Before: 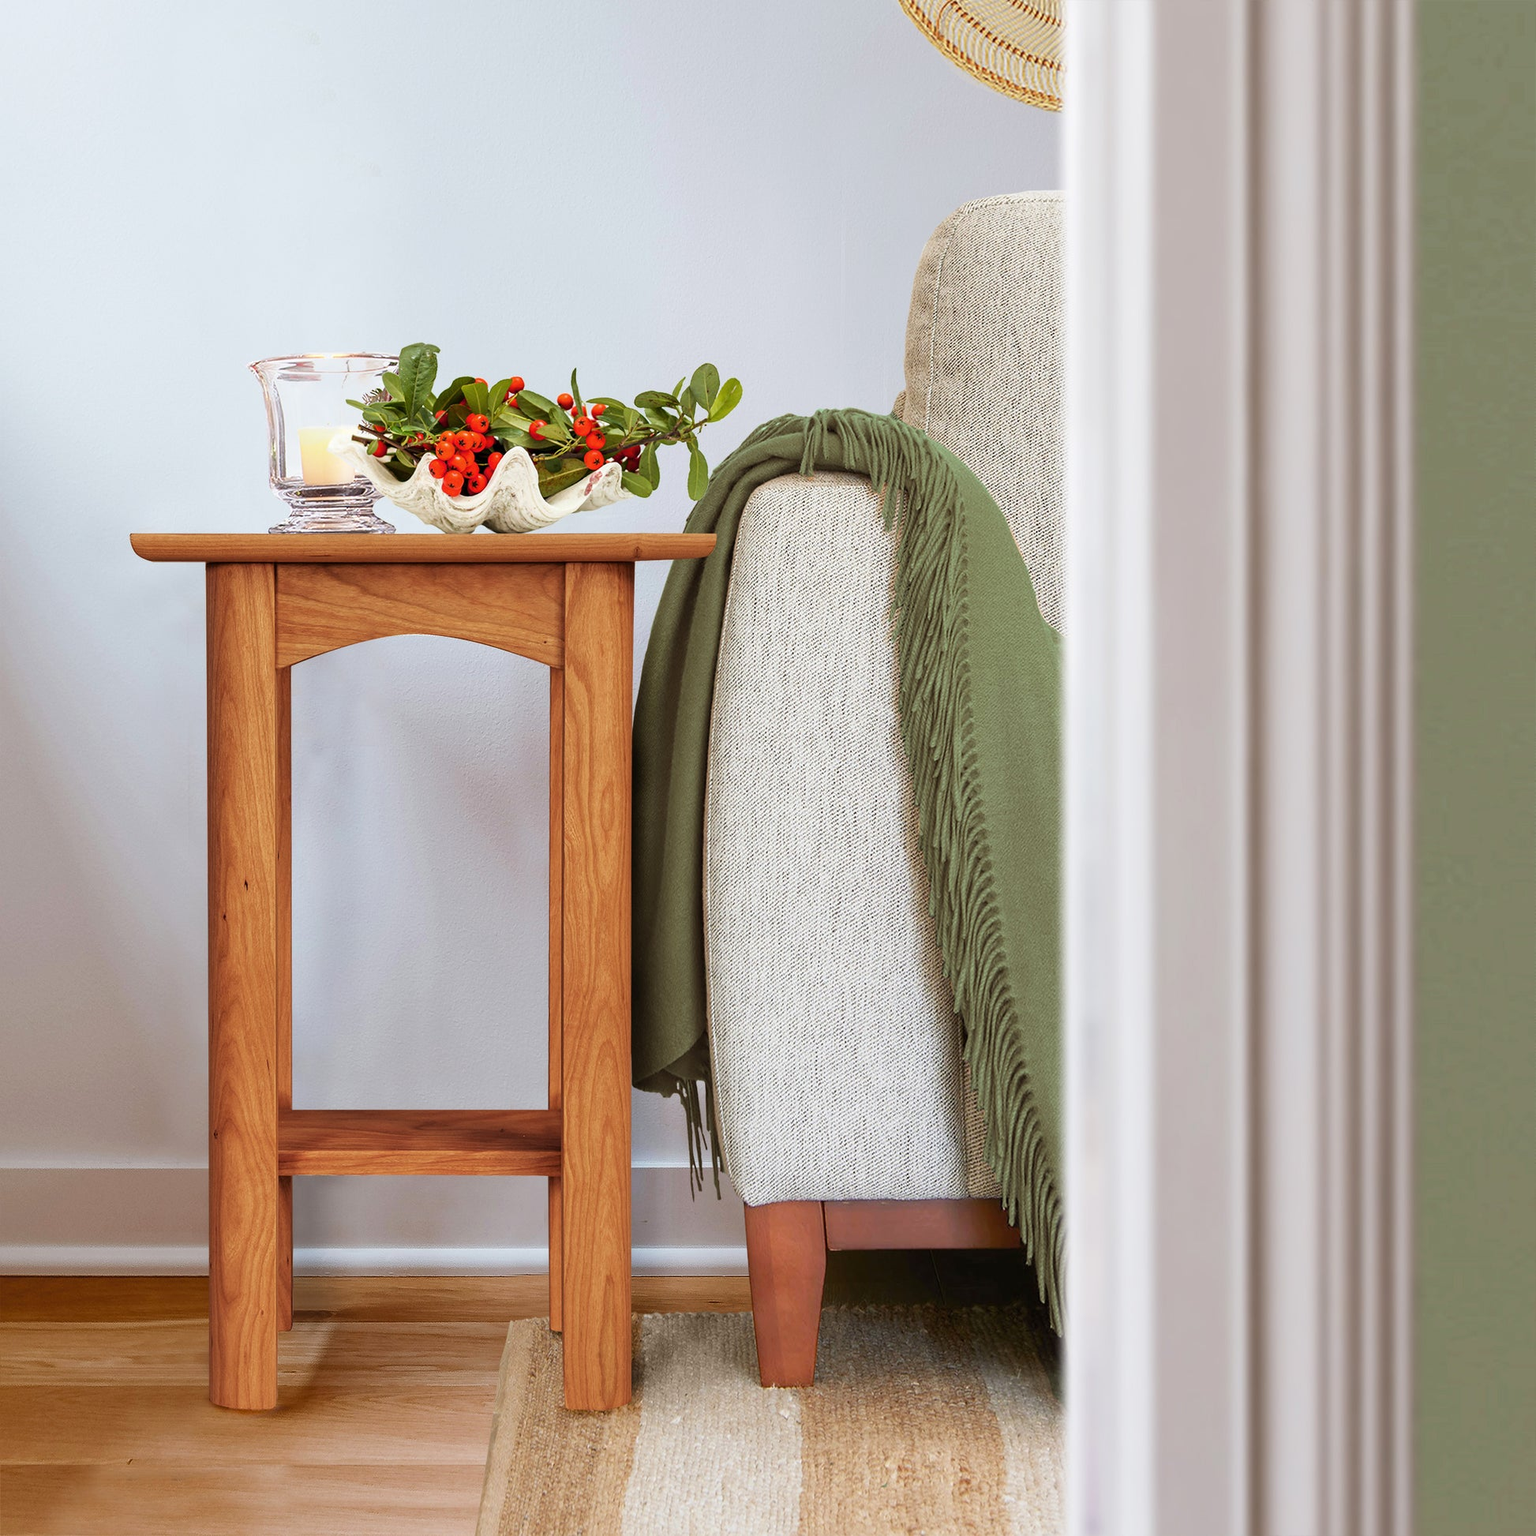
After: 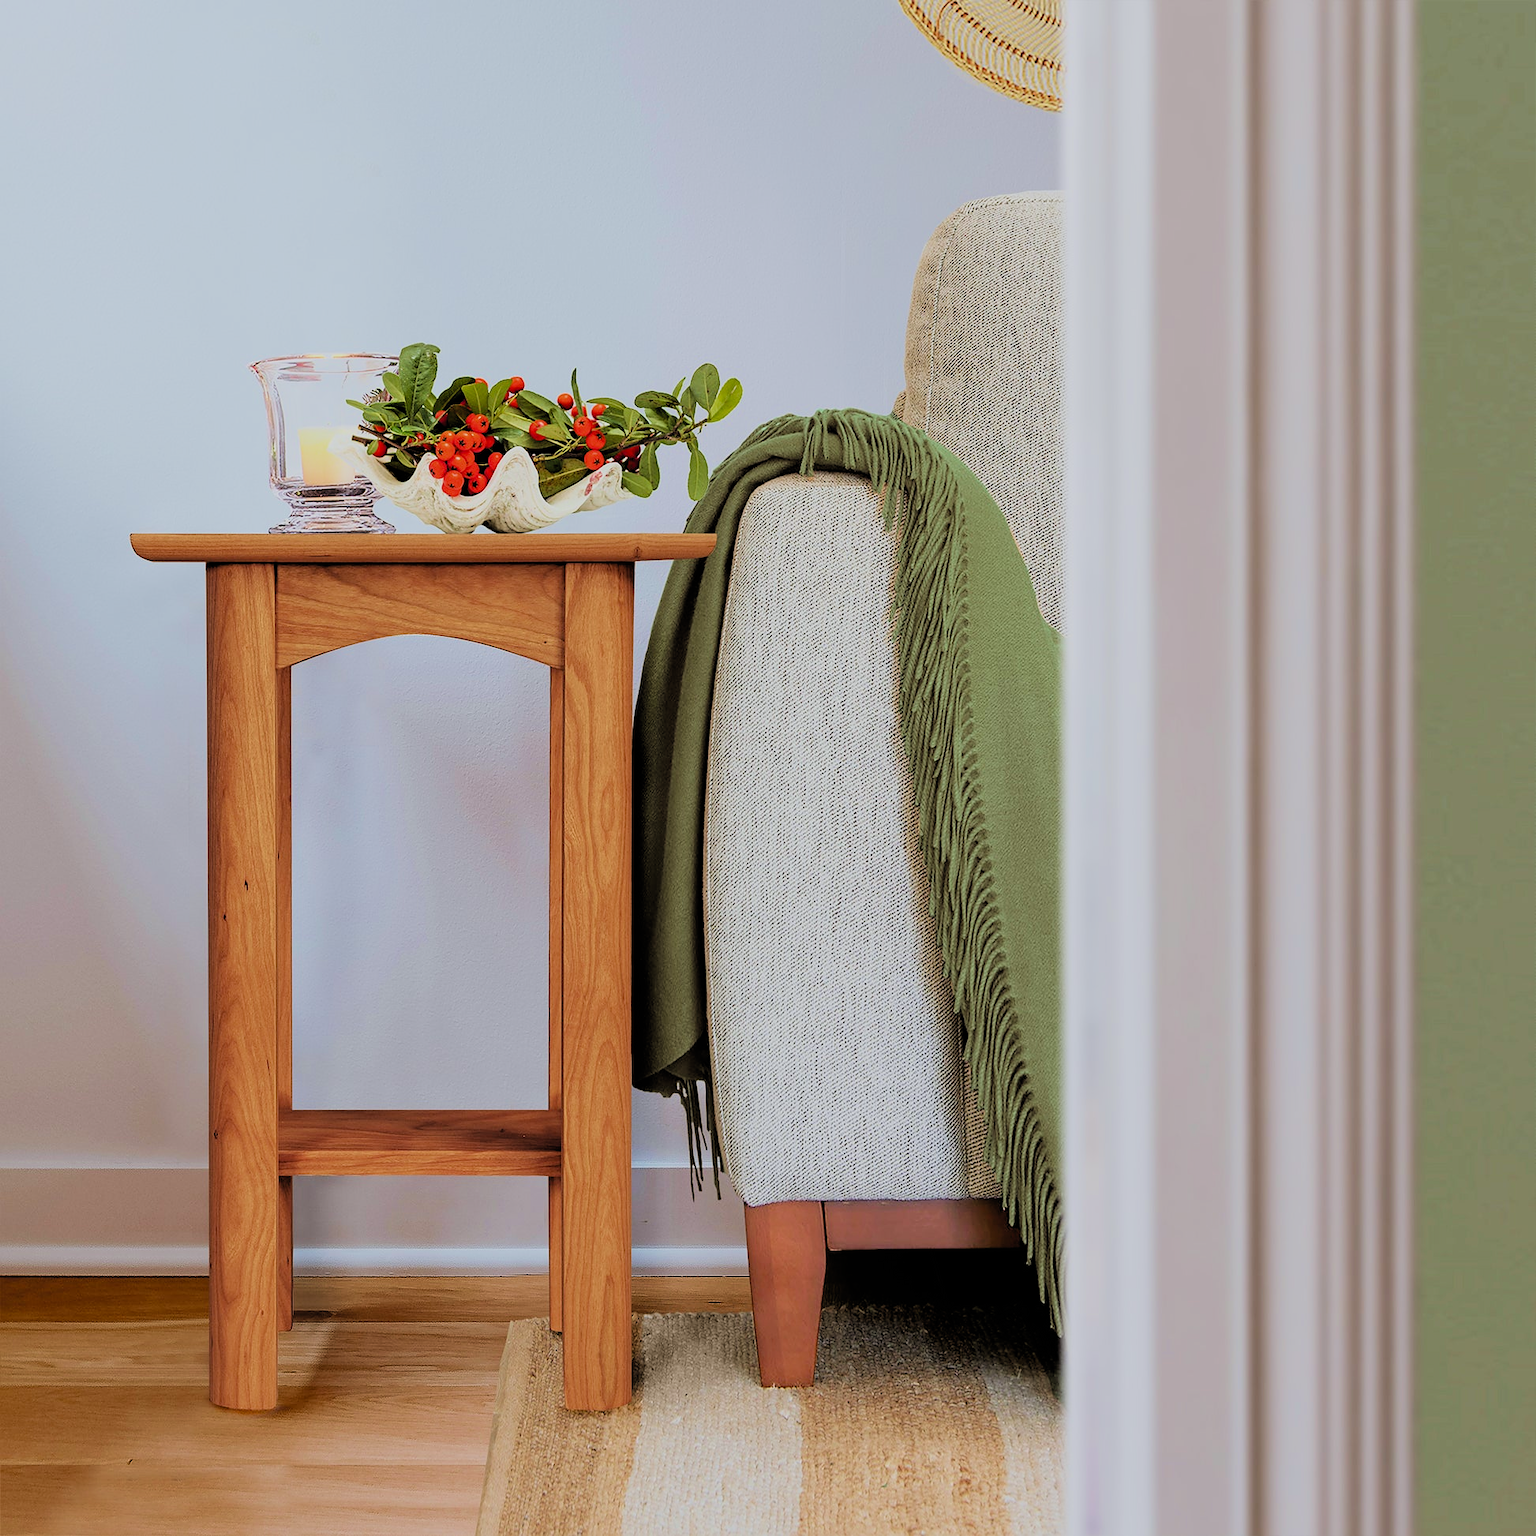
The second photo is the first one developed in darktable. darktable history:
sharpen: radius 0.969, amount 0.604
white balance: red 0.988, blue 1.017
bloom: size 15%, threshold 97%, strength 7%
filmic rgb: black relative exposure -4.58 EV, white relative exposure 4.8 EV, threshold 3 EV, hardness 2.36, latitude 36.07%, contrast 1.048, highlights saturation mix 1.32%, shadows ↔ highlights balance 1.25%, color science v4 (2020), enable highlight reconstruction true
velvia: on, module defaults
